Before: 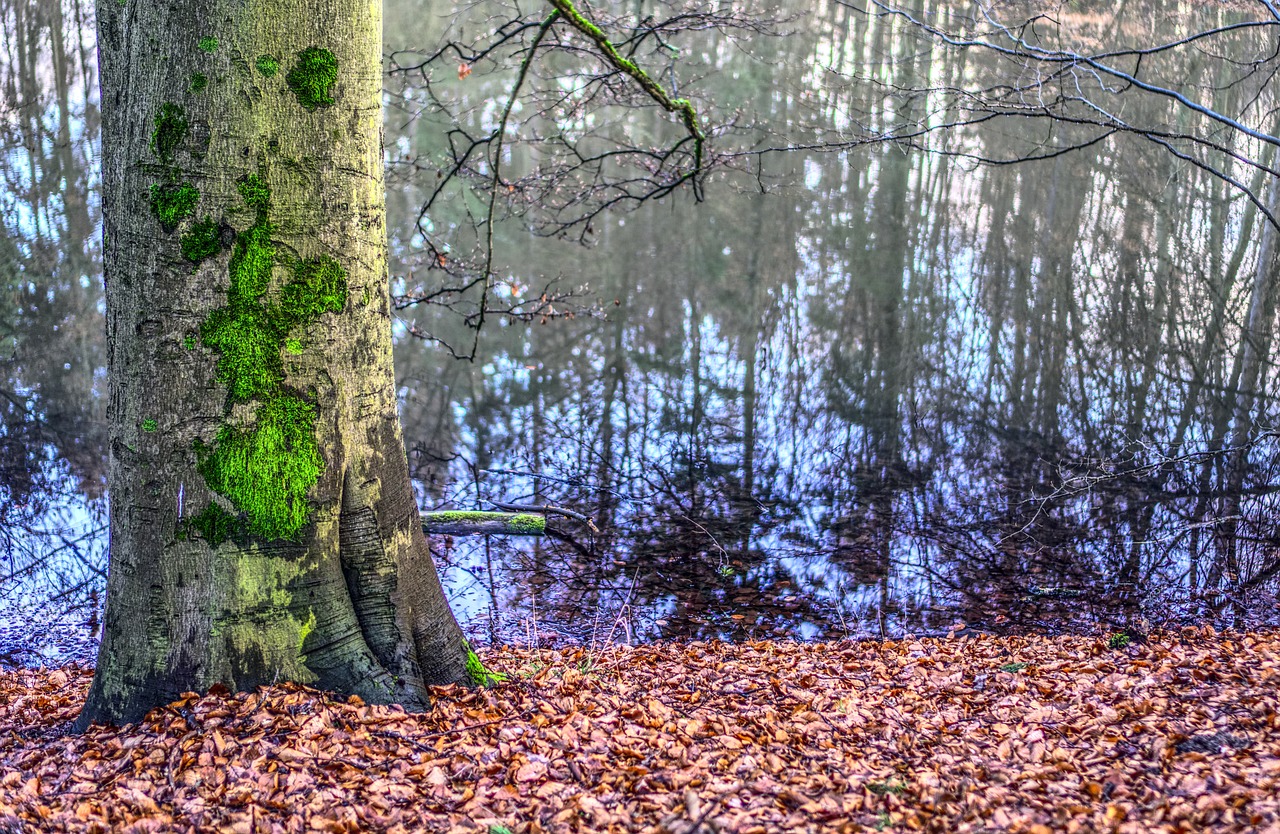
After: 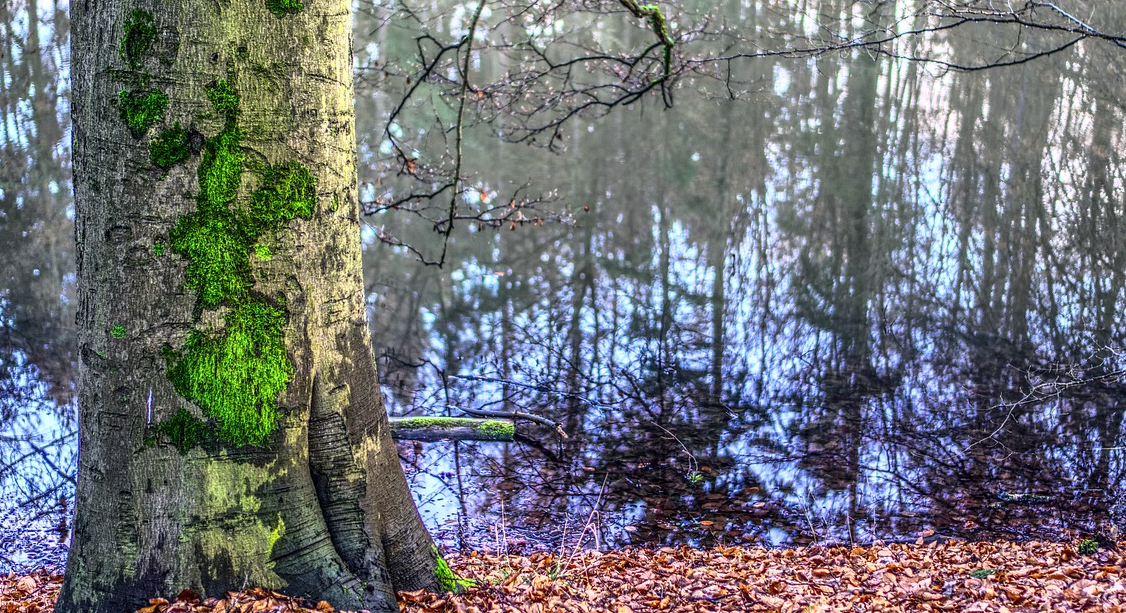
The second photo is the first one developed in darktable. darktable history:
shadows and highlights: shadows 0, highlights 40
crop and rotate: left 2.425%, top 11.305%, right 9.6%, bottom 15.08%
